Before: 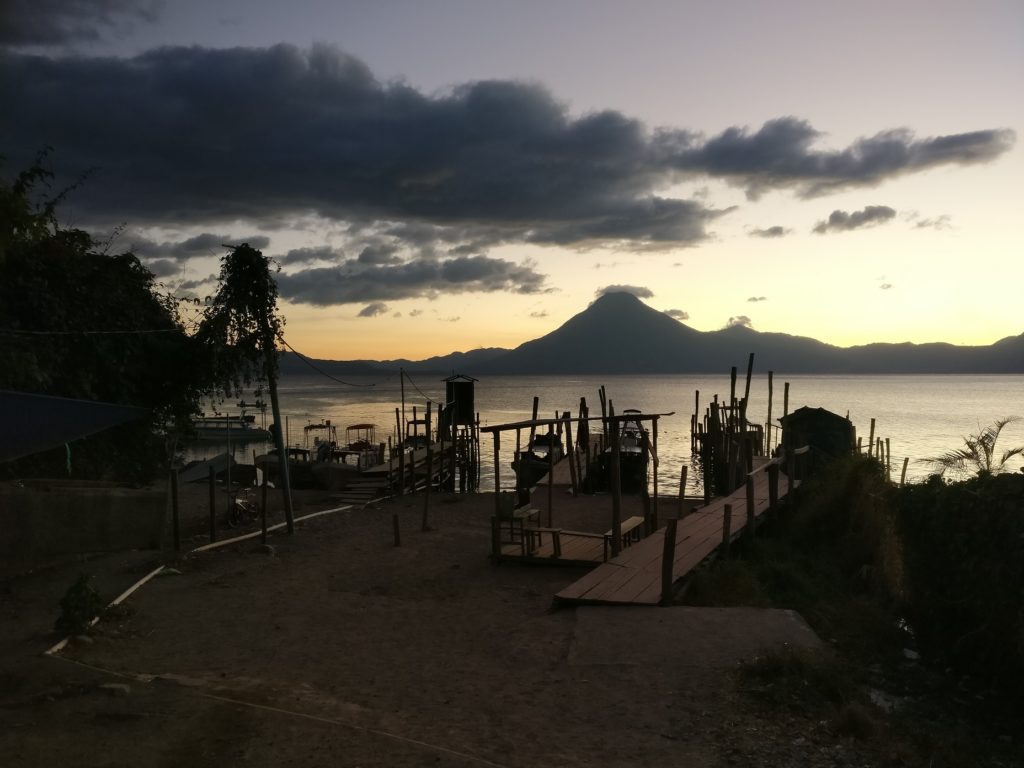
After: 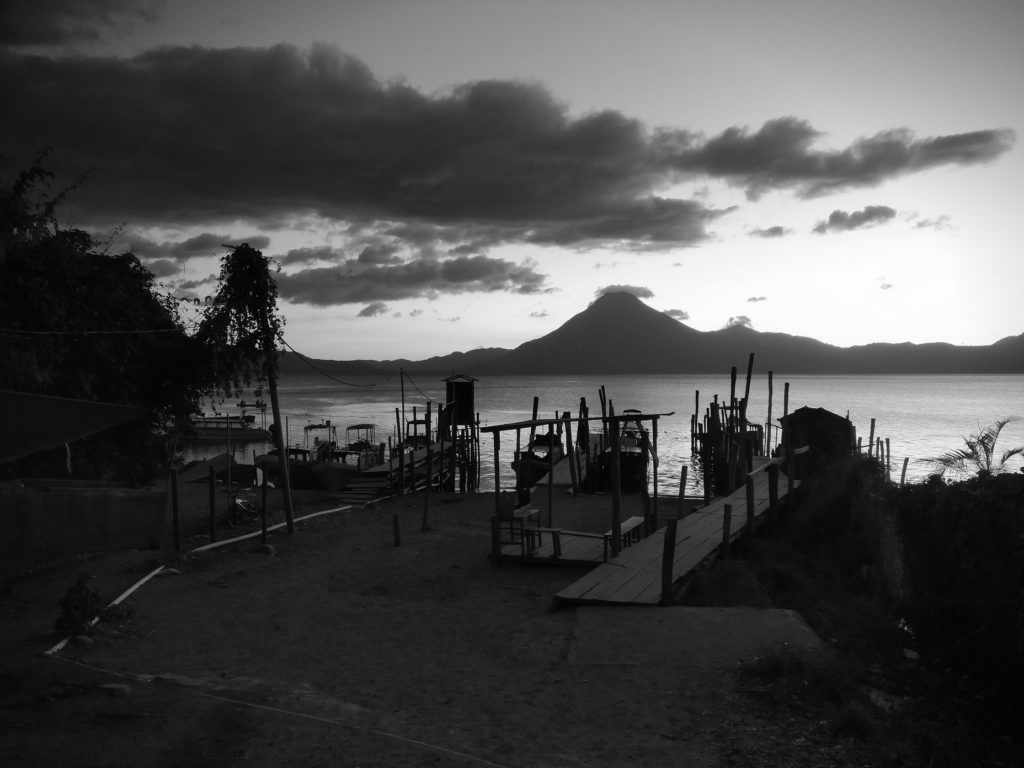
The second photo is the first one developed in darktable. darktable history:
vignetting: fall-off start 88.53%, fall-off radius 44.2%, saturation 0.376, width/height ratio 1.161
monochrome: on, module defaults
